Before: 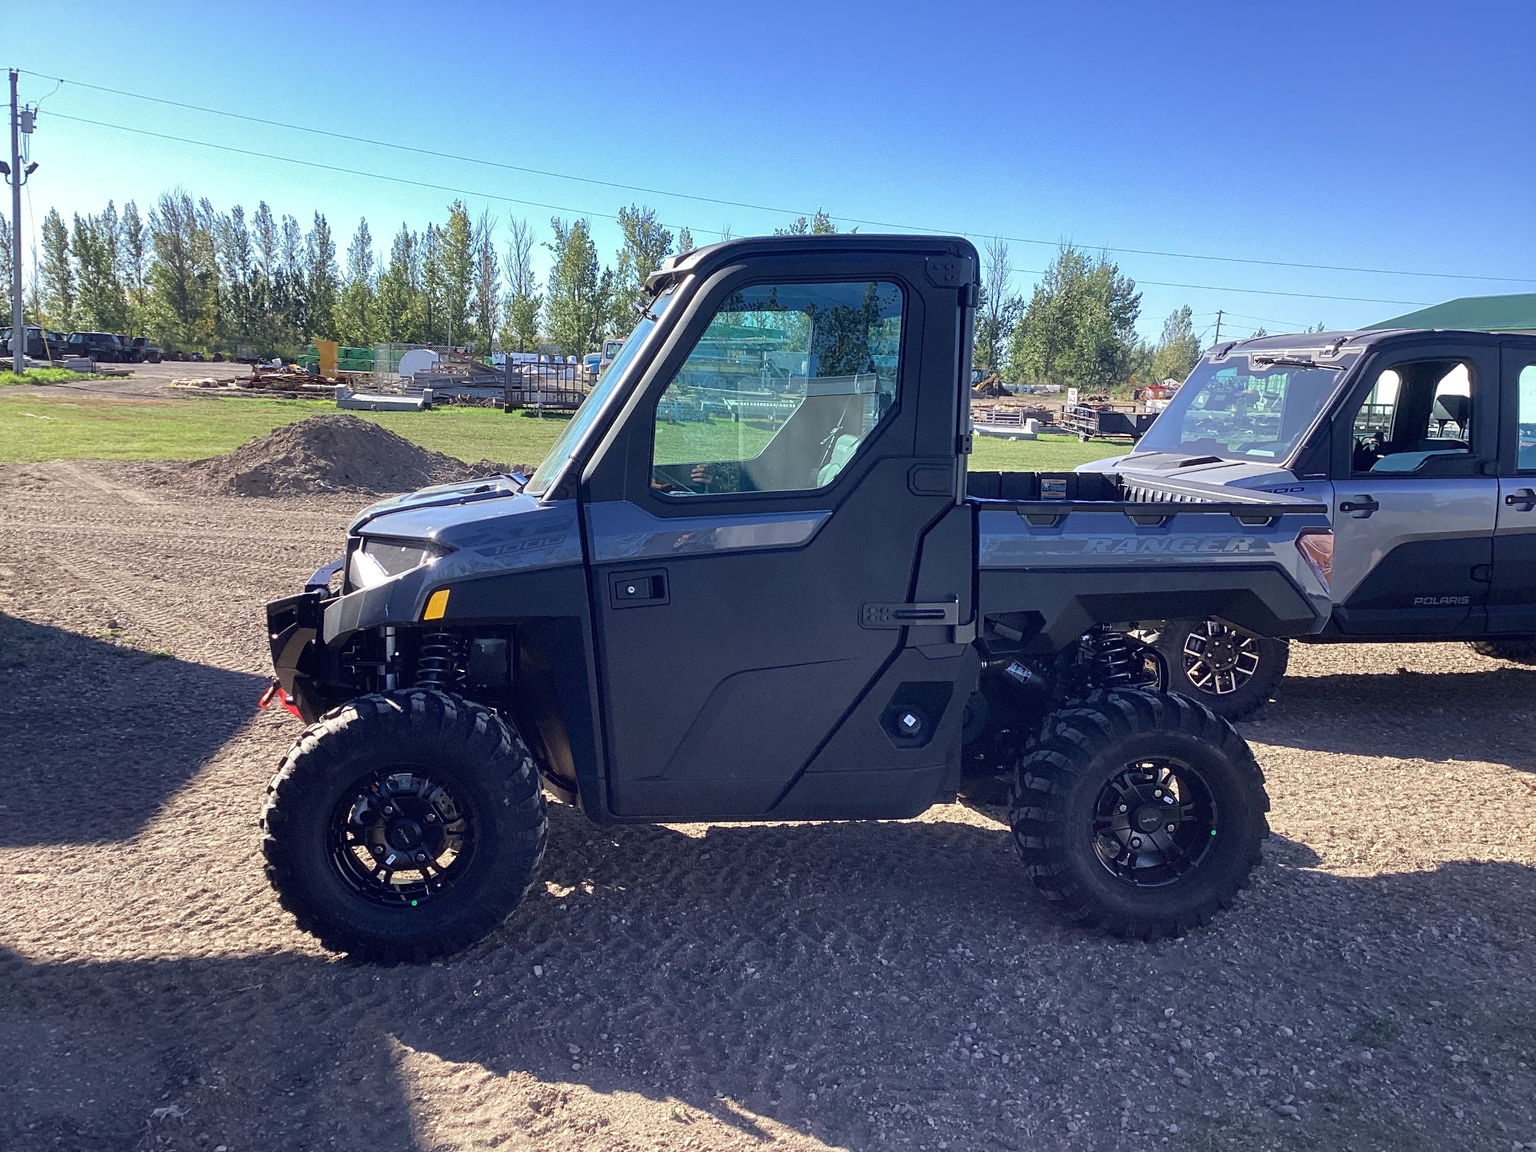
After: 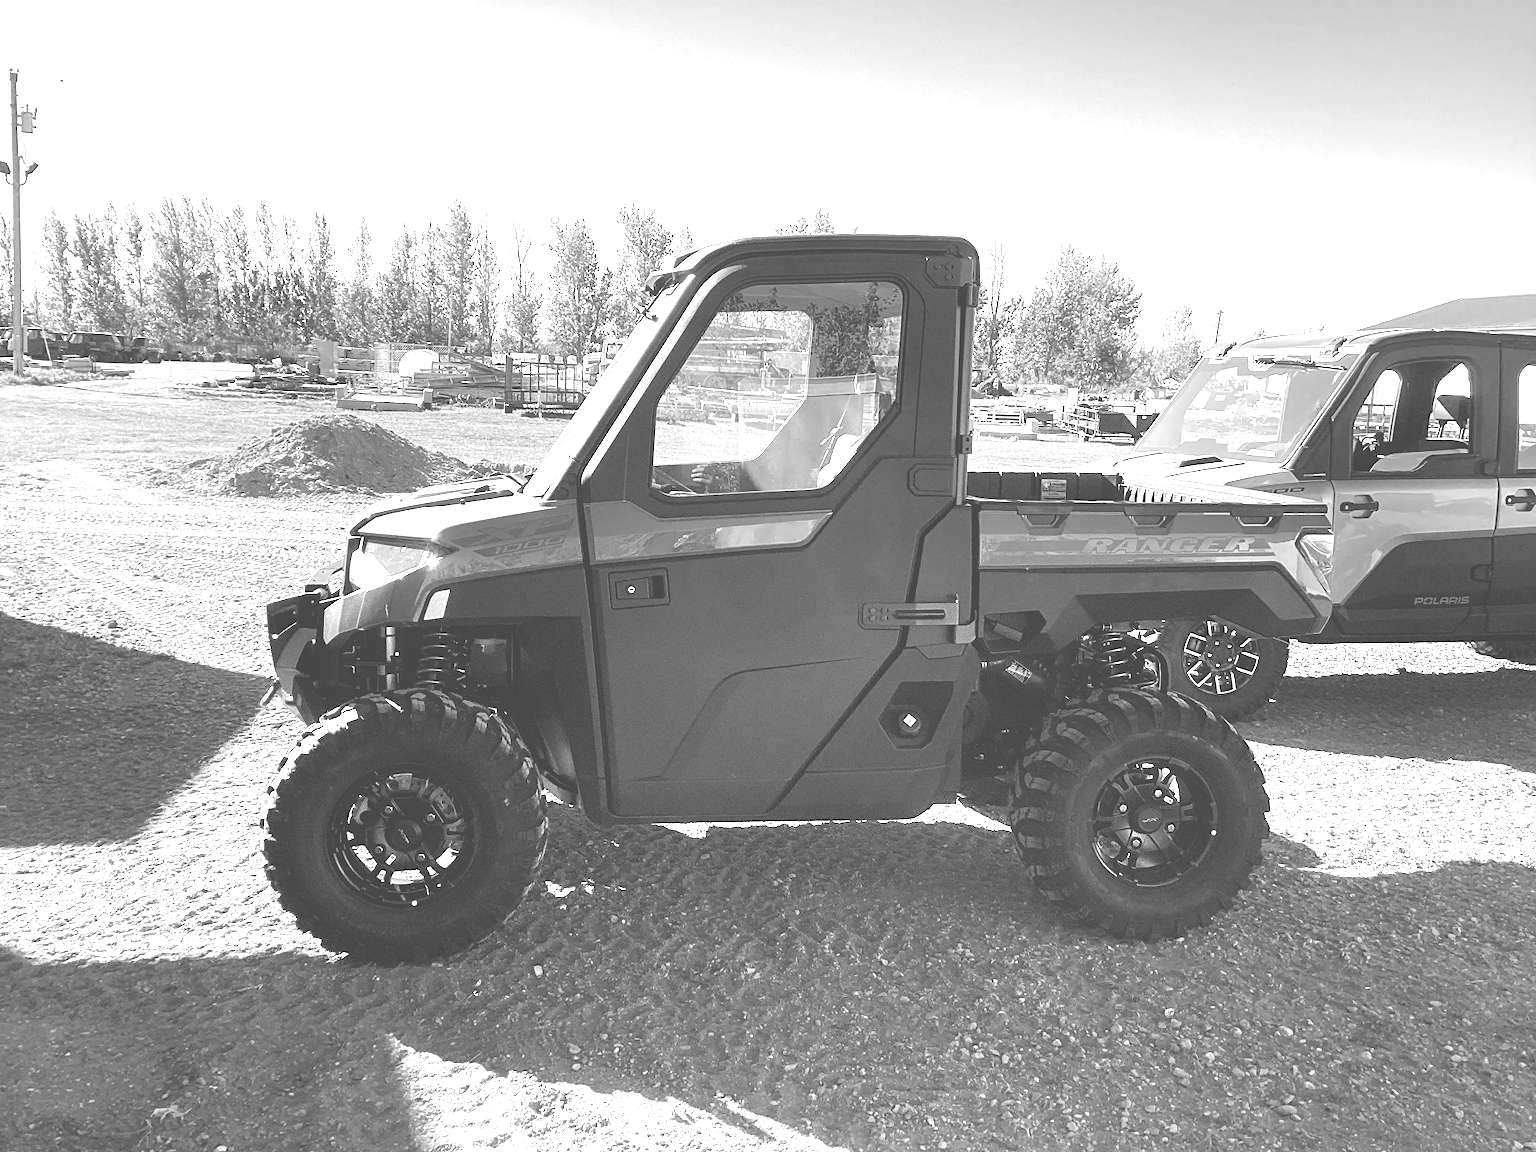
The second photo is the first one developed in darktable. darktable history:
color zones: curves: ch0 [(0, 0.48) (0.209, 0.398) (0.305, 0.332) (0.429, 0.493) (0.571, 0.5) (0.714, 0.5) (0.857, 0.5) (1, 0.48)]; ch1 [(0, 0.633) (0.143, 0.586) (0.286, 0.489) (0.429, 0.448) (0.571, 0.31) (0.714, 0.335) (0.857, 0.492) (1, 0.633)]; ch2 [(0, 0.448) (0.143, 0.498) (0.286, 0.5) (0.429, 0.5) (0.571, 0.5) (0.714, 0.5) (0.857, 0.5) (1, 0.448)]
colorize: hue 34.49°, saturation 35.33%, source mix 100%, version 1
contrast brightness saturation: brightness -0.2, saturation 0.08
color correction: saturation 0.99
exposure: black level correction 0, exposure 0.7 EV, compensate exposure bias true, compensate highlight preservation false
monochrome: a -3.63, b -0.465
